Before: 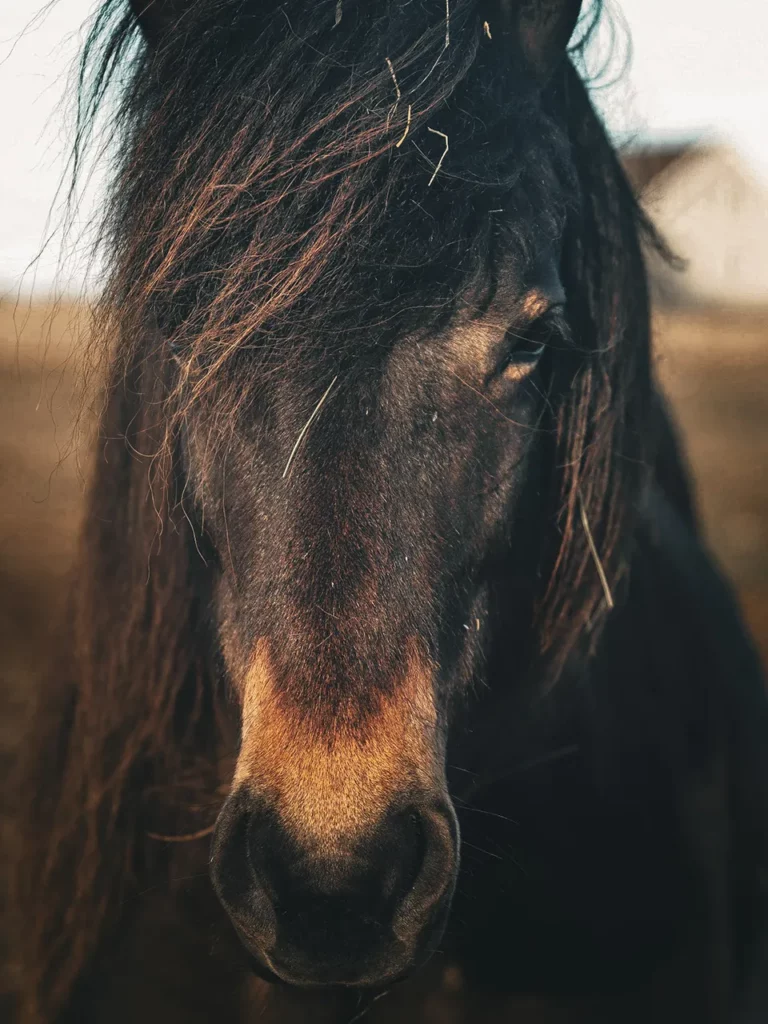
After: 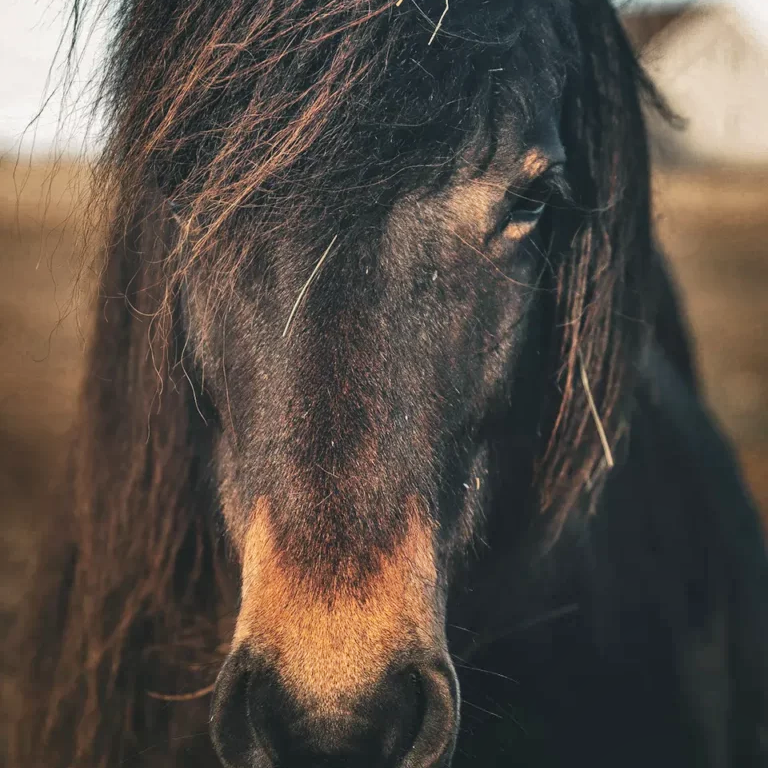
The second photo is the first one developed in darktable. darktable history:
crop: top 13.819%, bottom 11.169%
shadows and highlights: soften with gaussian
